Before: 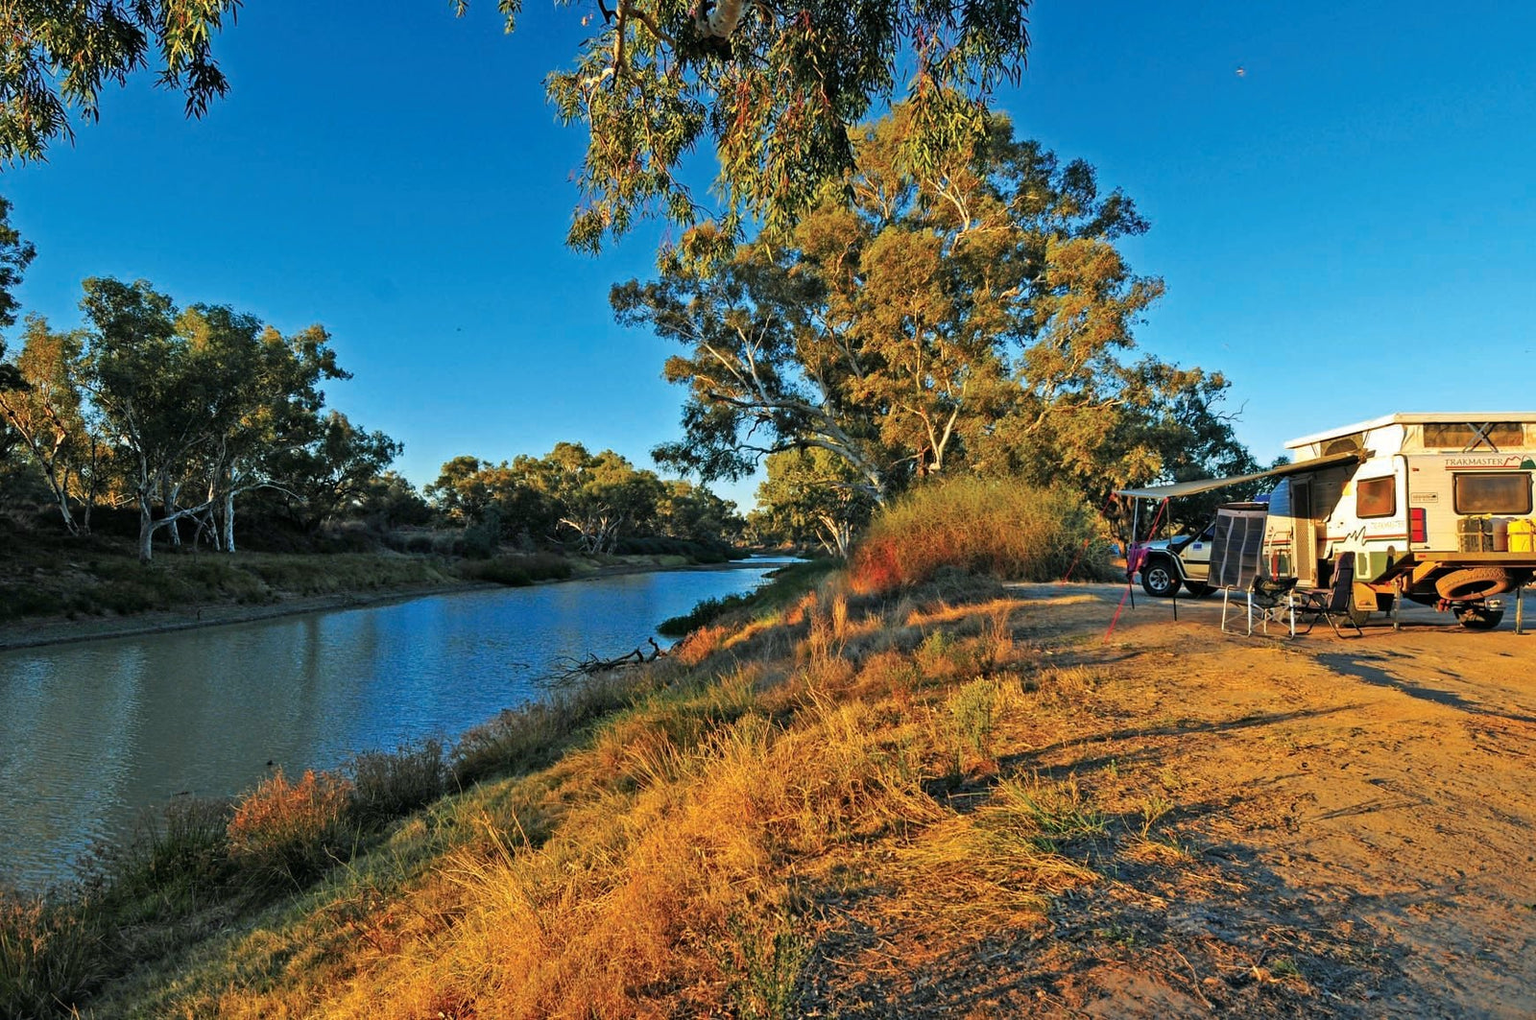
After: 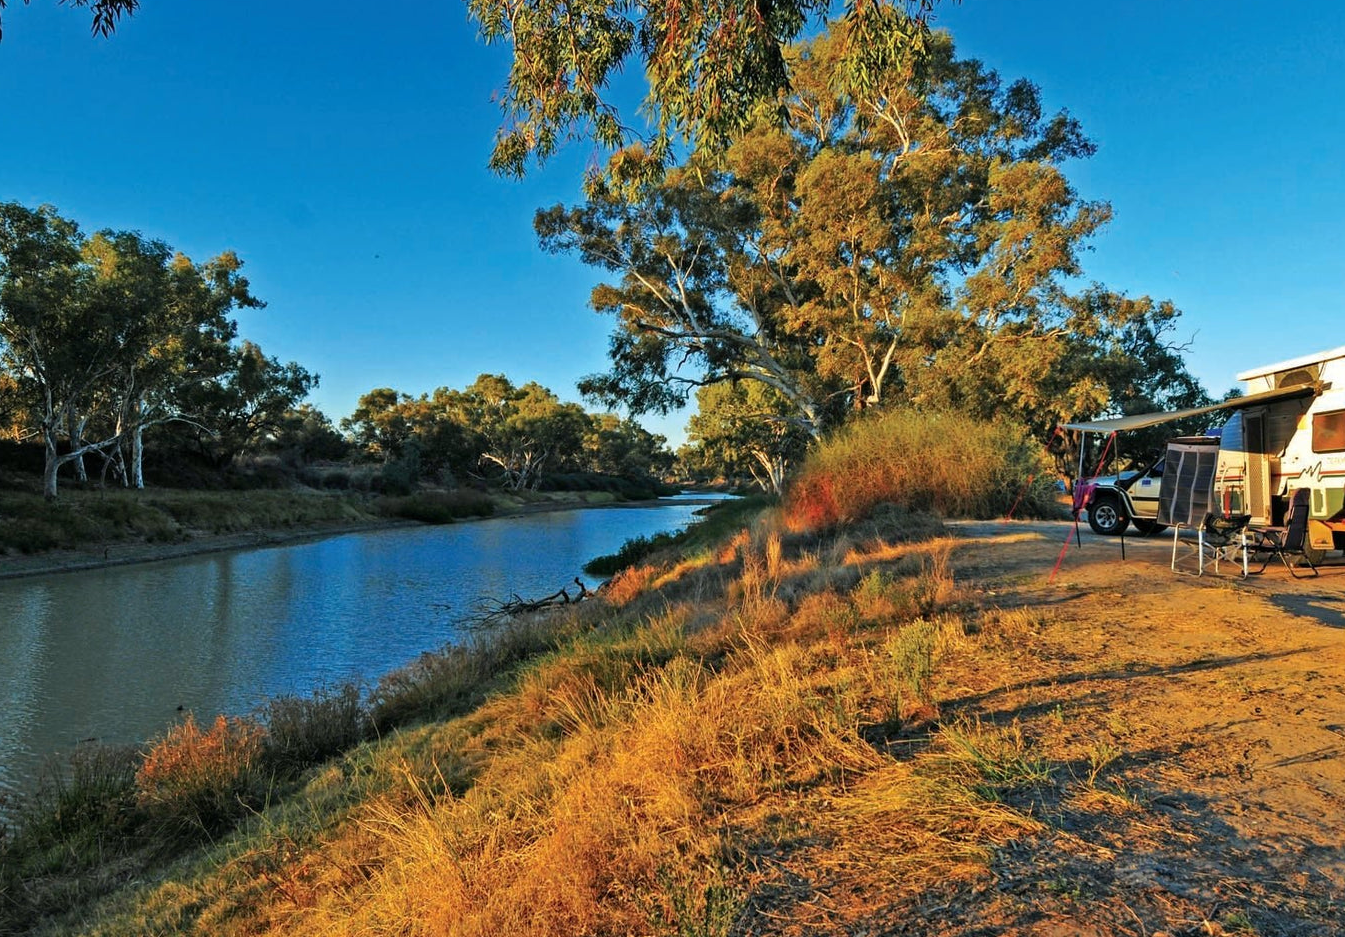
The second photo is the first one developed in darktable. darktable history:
crop: left 6.367%, top 8.227%, right 9.537%, bottom 3.61%
